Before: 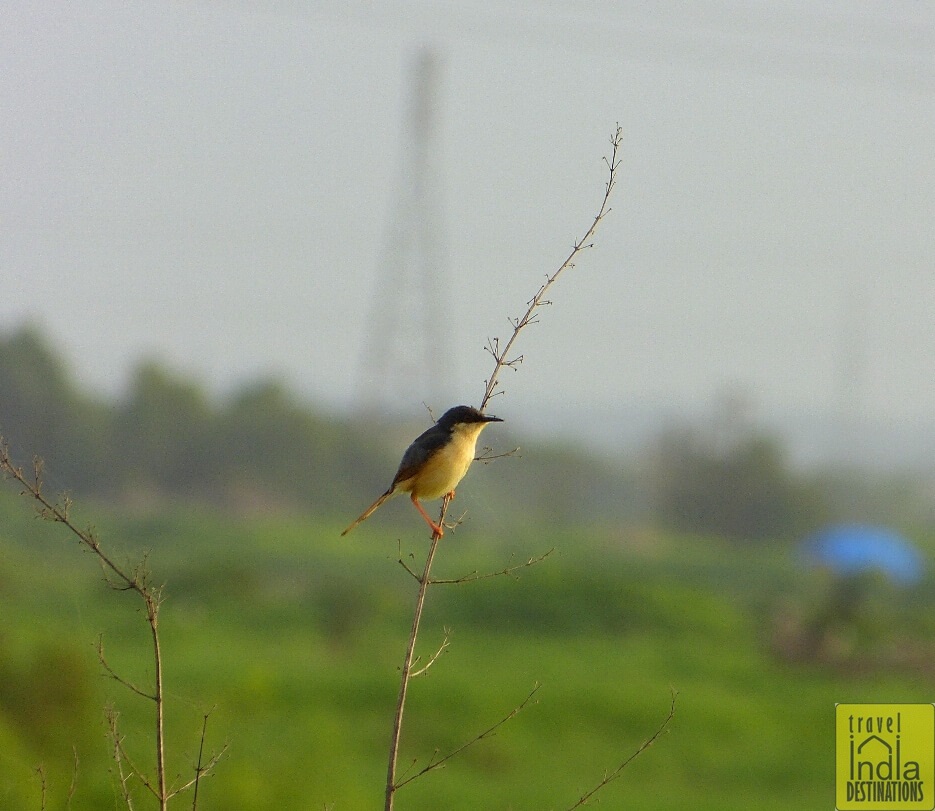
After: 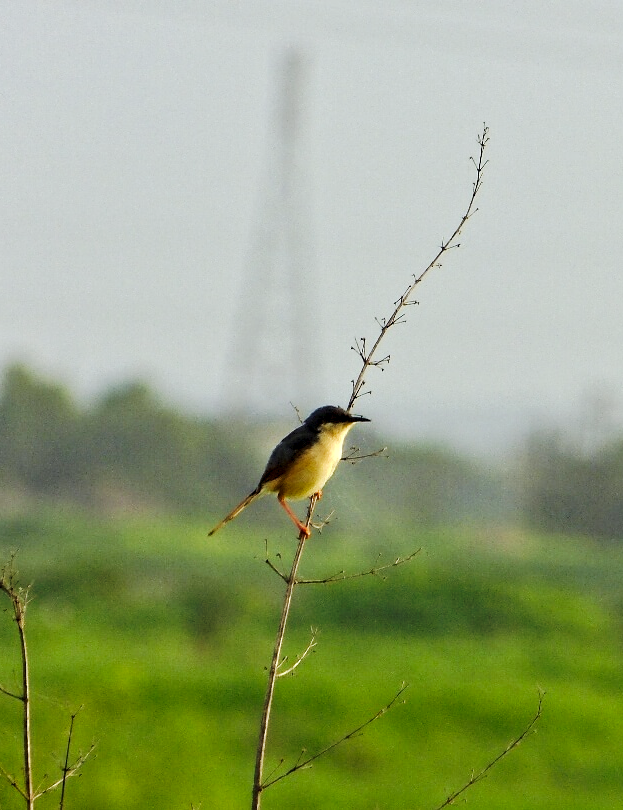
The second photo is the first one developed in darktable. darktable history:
white balance: red 0.978, blue 0.999
contrast equalizer: y [[0.511, 0.558, 0.631, 0.632, 0.559, 0.512], [0.5 ×6], [0.507, 0.559, 0.627, 0.644, 0.647, 0.647], [0 ×6], [0 ×6]]
tone curve: curves: ch0 [(0, 0) (0.003, 0.019) (0.011, 0.022) (0.025, 0.029) (0.044, 0.041) (0.069, 0.06) (0.1, 0.09) (0.136, 0.123) (0.177, 0.163) (0.224, 0.206) (0.277, 0.268) (0.335, 0.35) (0.399, 0.436) (0.468, 0.526) (0.543, 0.624) (0.623, 0.713) (0.709, 0.779) (0.801, 0.845) (0.898, 0.912) (1, 1)], preserve colors none
crop and rotate: left 14.292%, right 19.041%
